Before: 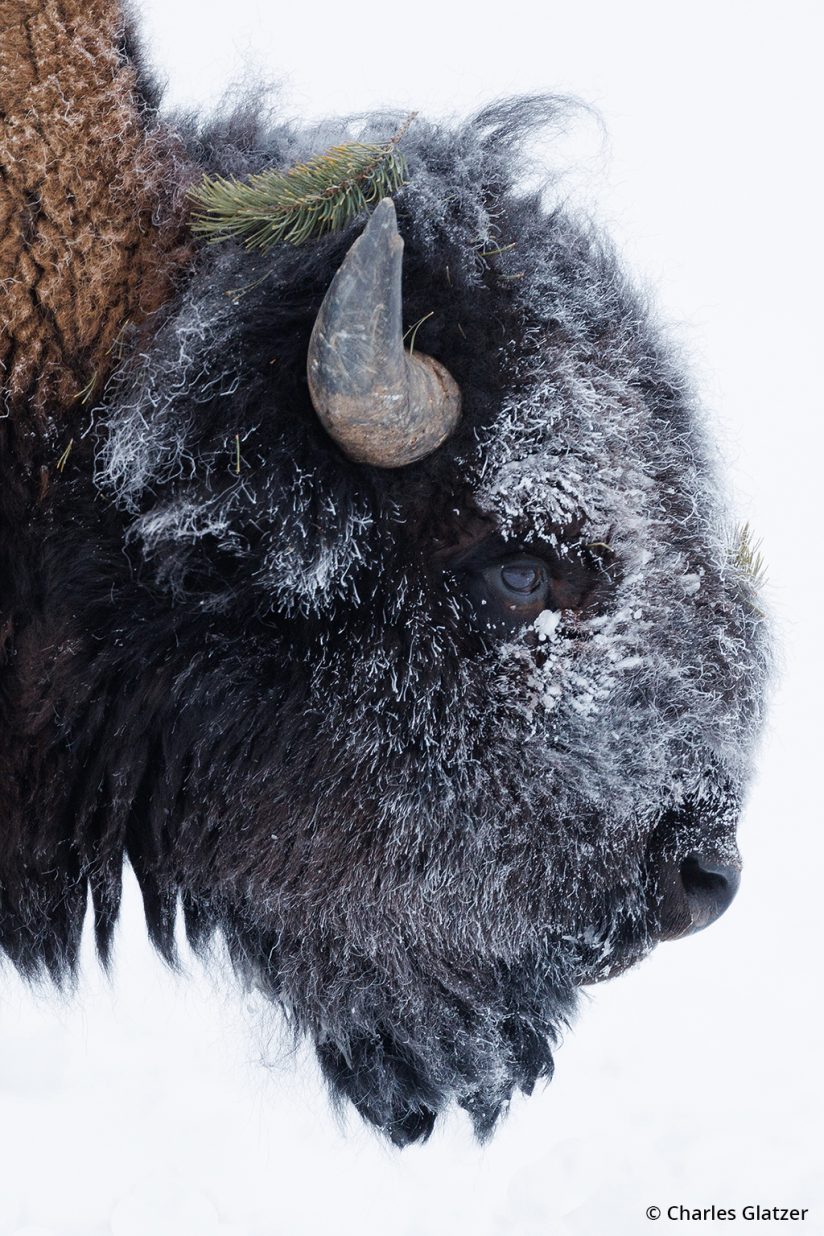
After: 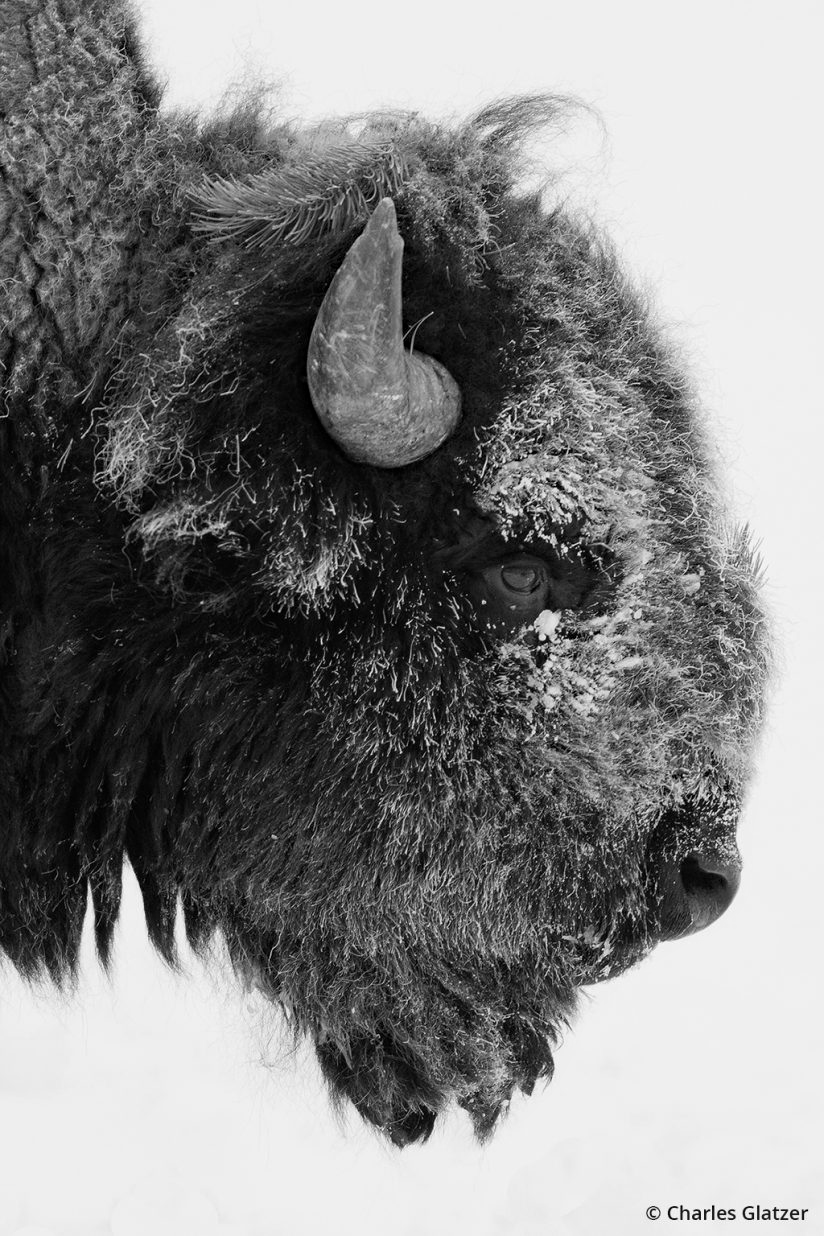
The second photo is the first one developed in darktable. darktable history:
haze removal: compatibility mode true, adaptive false
monochrome: a -35.87, b 49.73, size 1.7
